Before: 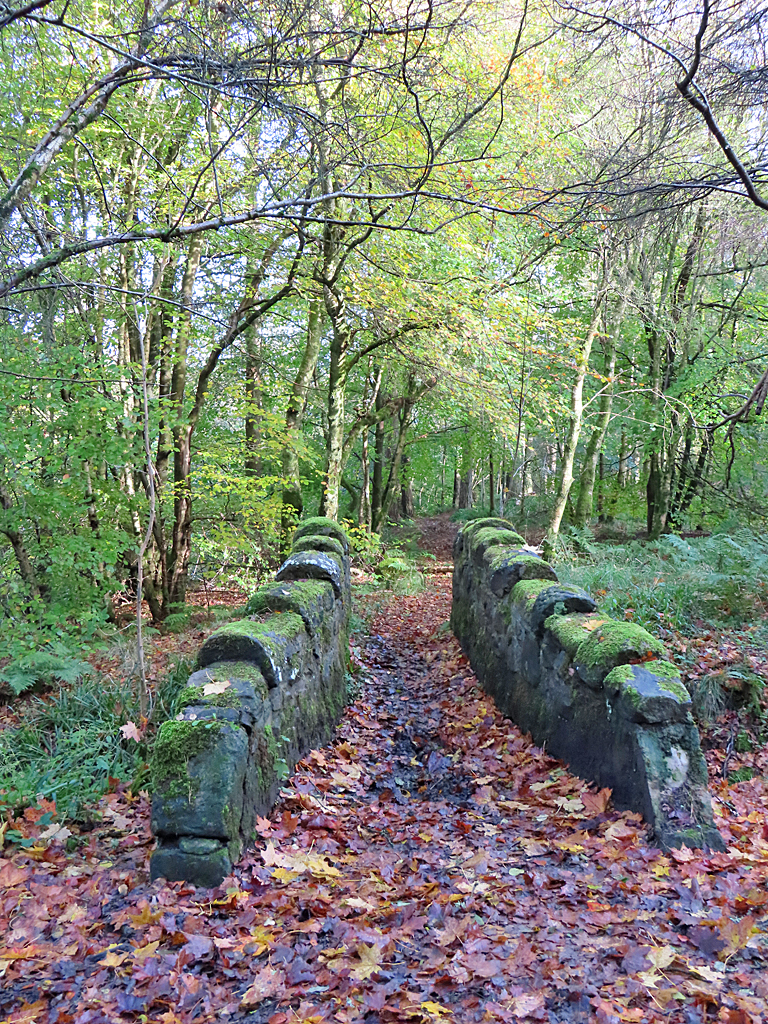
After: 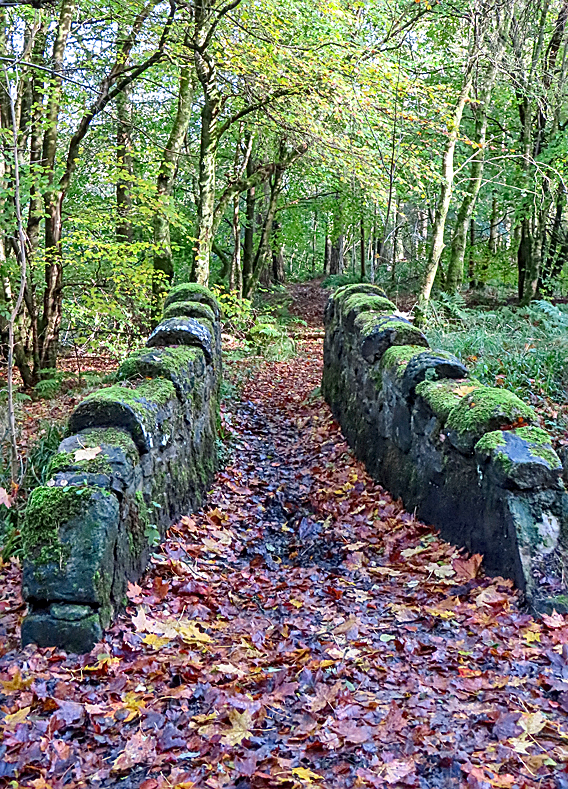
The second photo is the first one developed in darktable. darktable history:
local contrast: on, module defaults
crop: left 16.871%, top 22.857%, right 9.116%
haze removal: compatibility mode true, adaptive false
sharpen: on, module defaults
contrast brightness saturation: contrast 0.15, brightness -0.01, saturation 0.1
